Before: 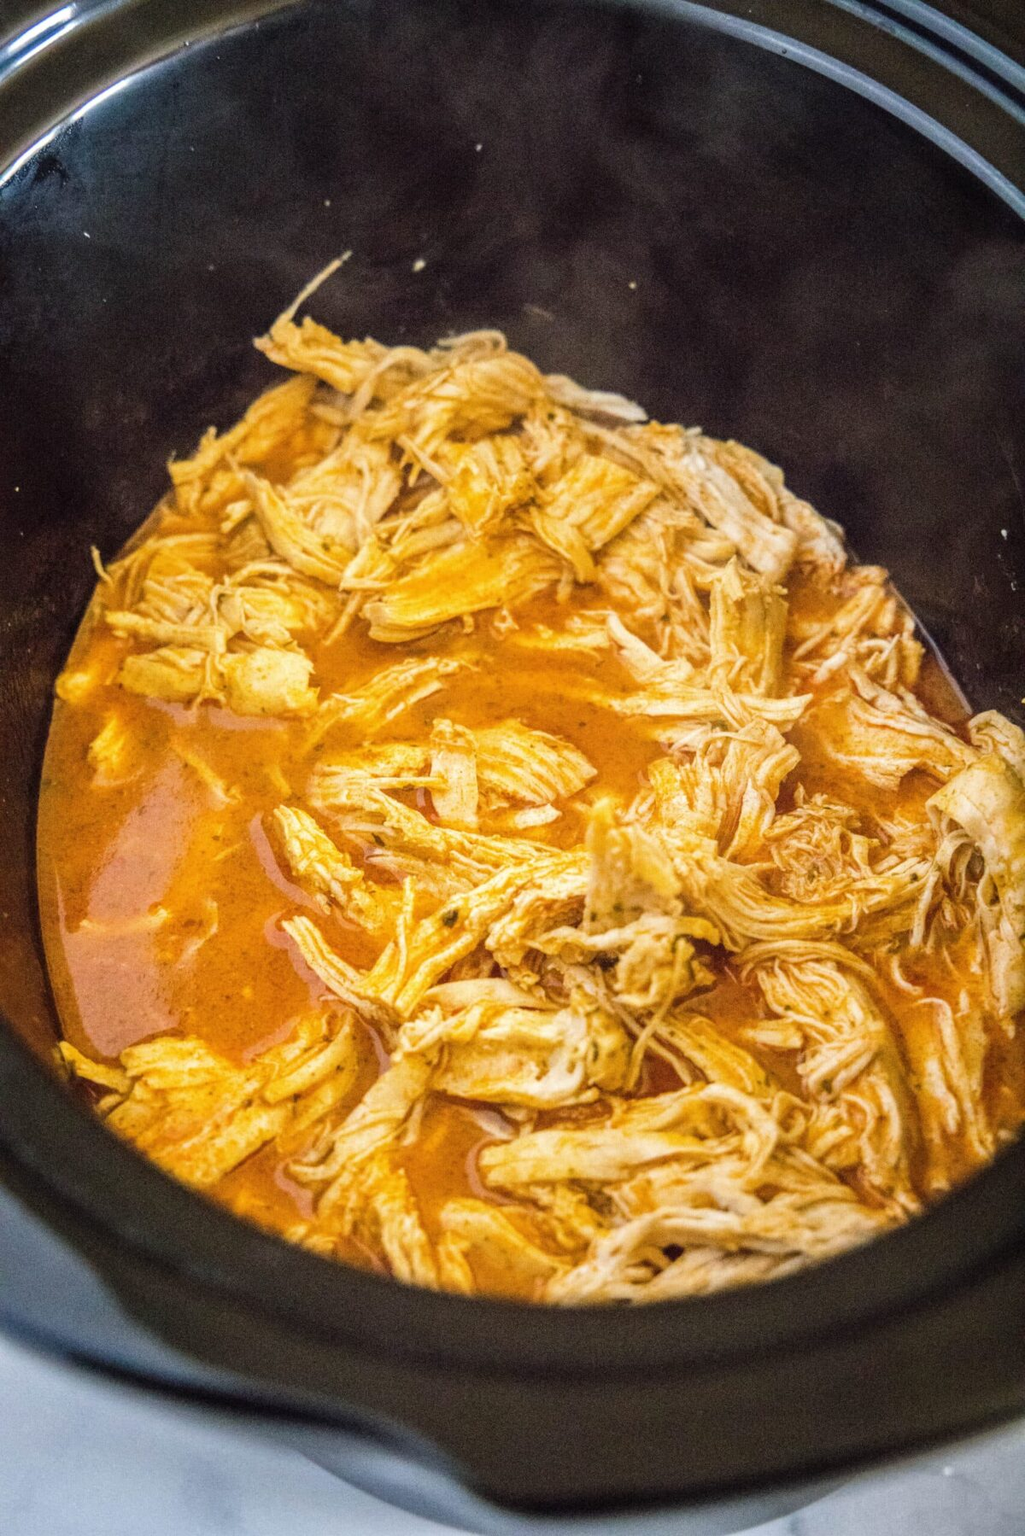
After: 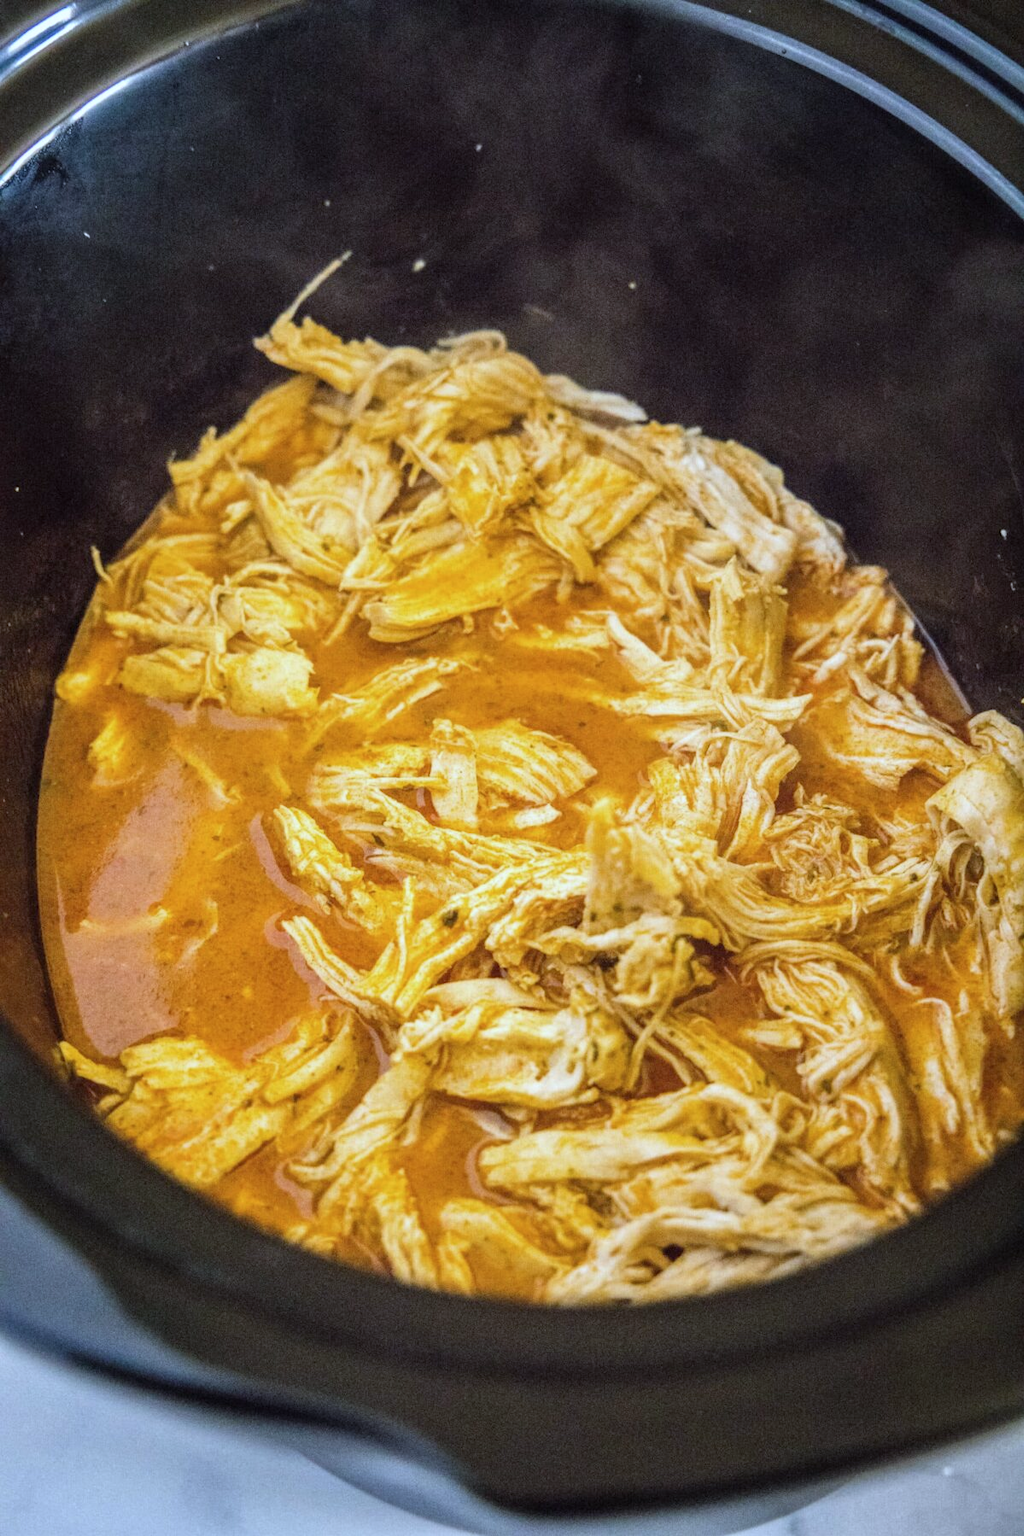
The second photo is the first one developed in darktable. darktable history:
white balance: red 0.924, blue 1.095
contrast brightness saturation: saturation -0.05
